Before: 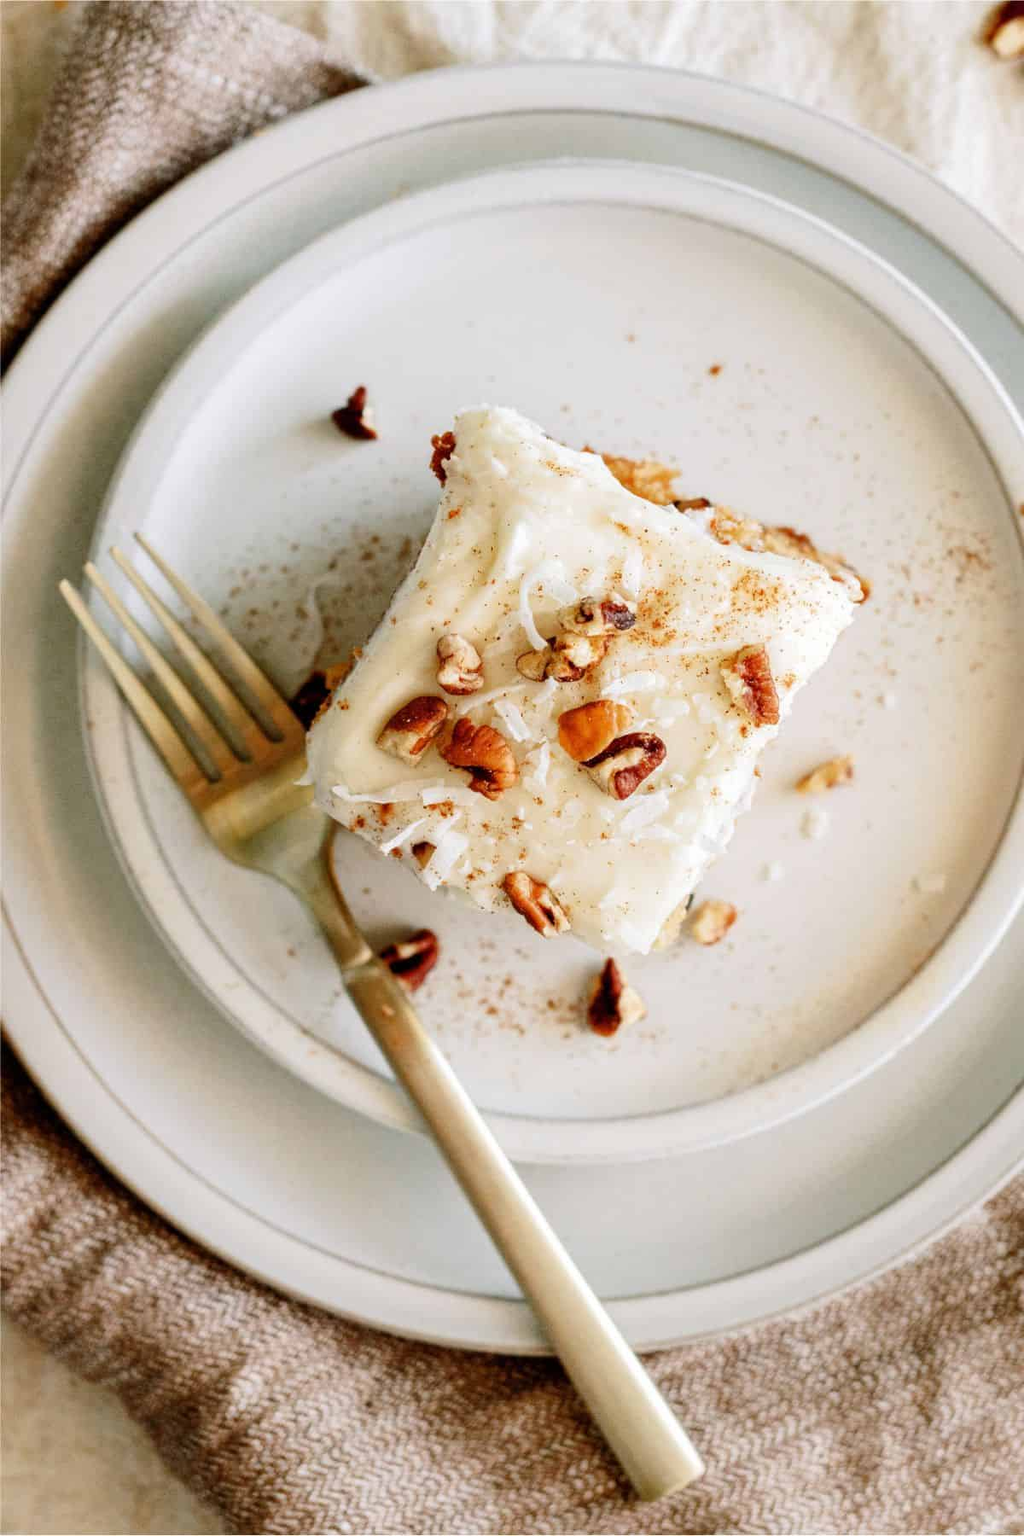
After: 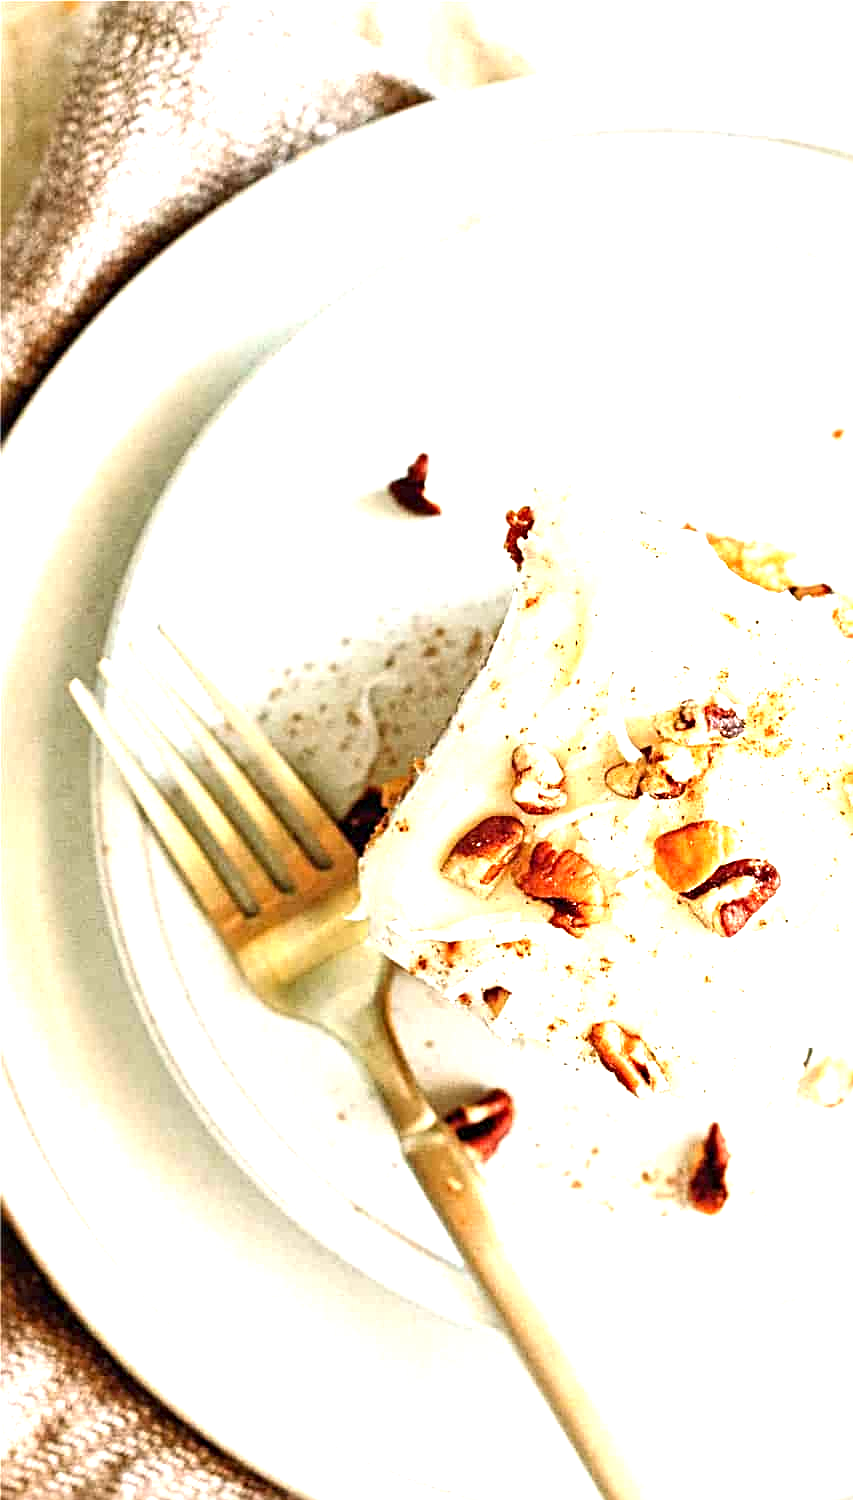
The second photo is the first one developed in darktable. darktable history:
exposure: black level correction 0, exposure 1.5 EV, compensate exposure bias true, compensate highlight preservation false
crop: right 28.885%, bottom 16.626%
sharpen: radius 3.025, amount 0.757
